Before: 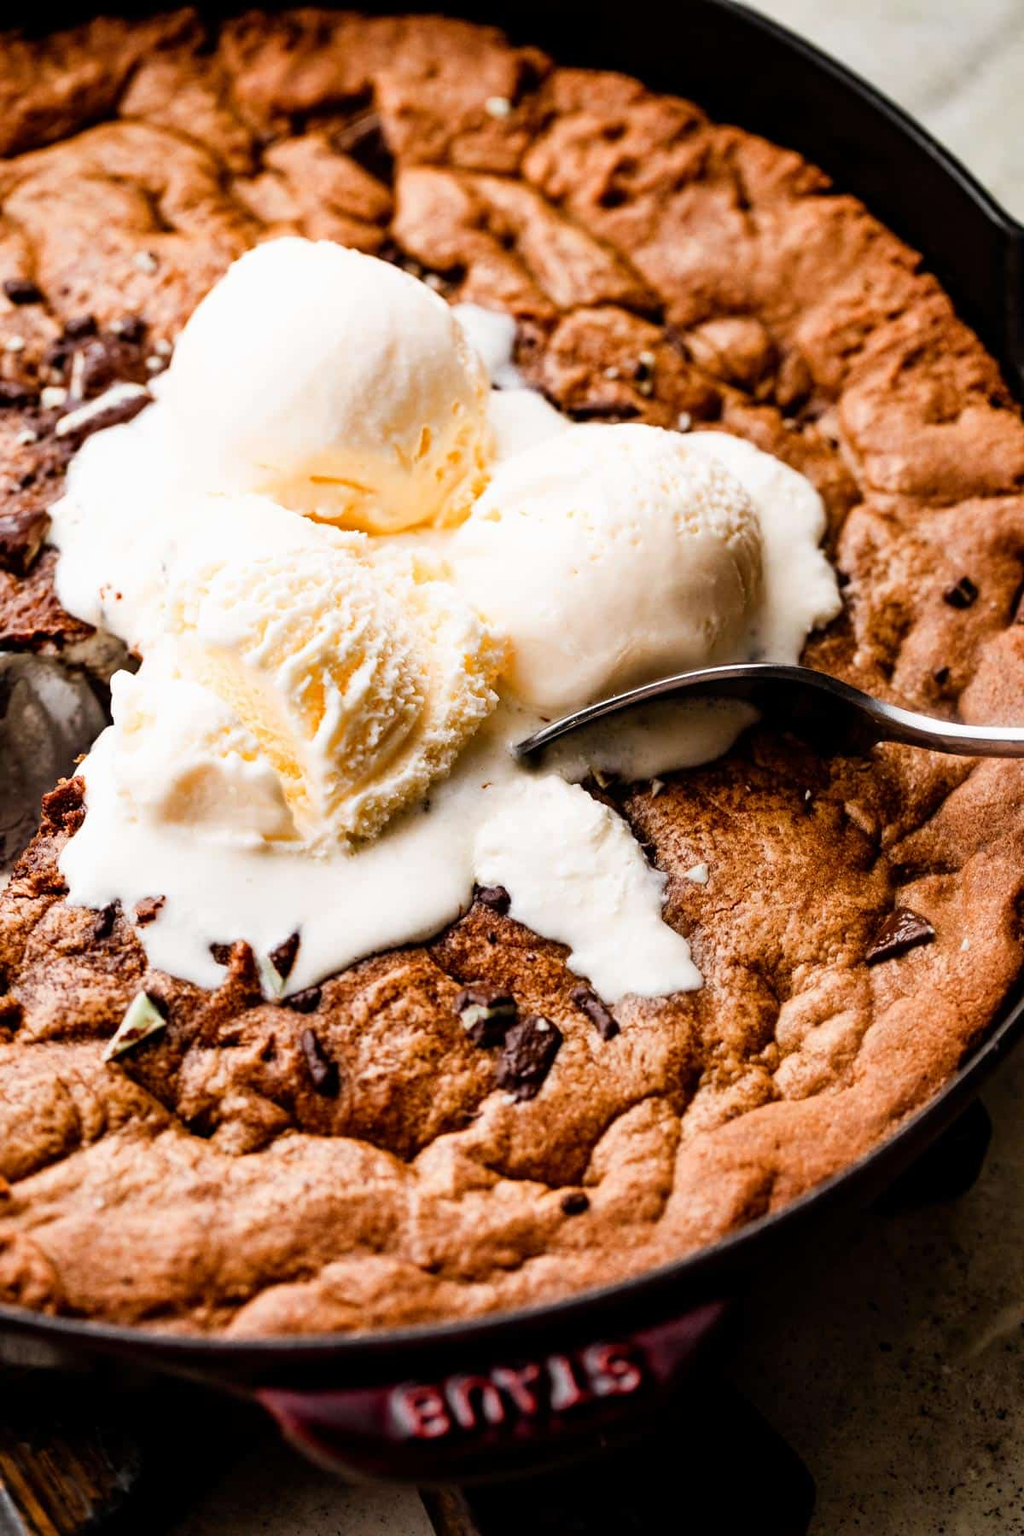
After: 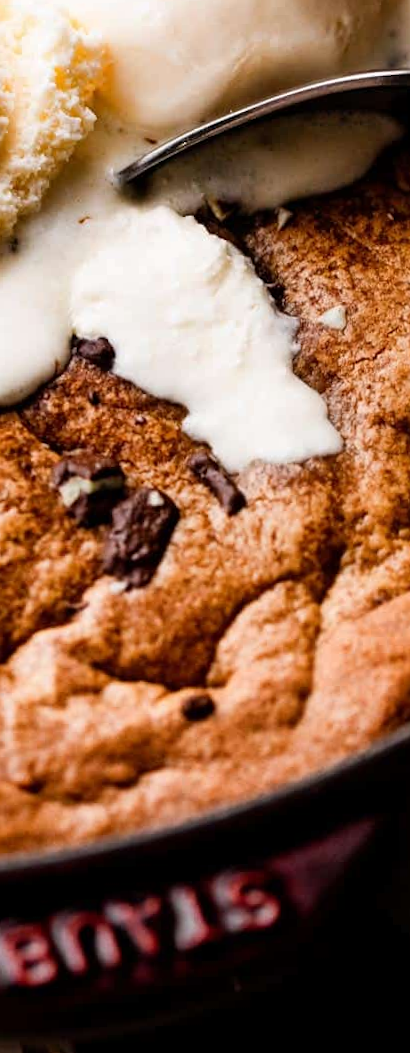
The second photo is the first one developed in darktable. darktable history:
rotate and perspective: rotation -1.24°, automatic cropping off
crop: left 40.878%, top 39.176%, right 25.993%, bottom 3.081%
